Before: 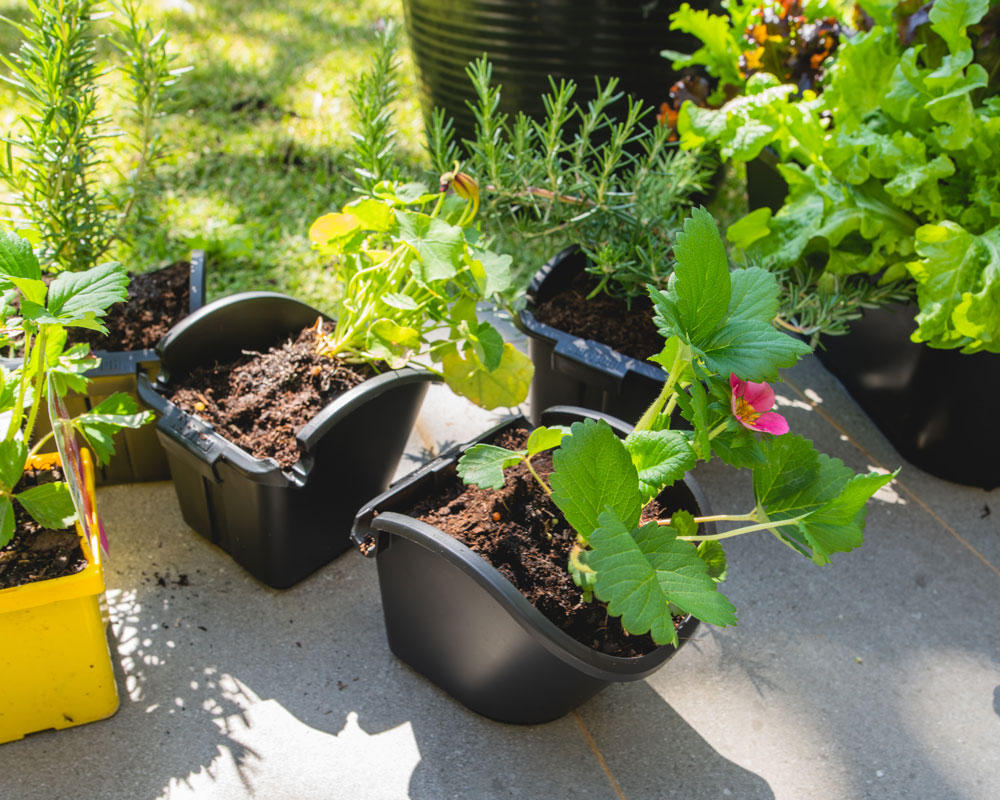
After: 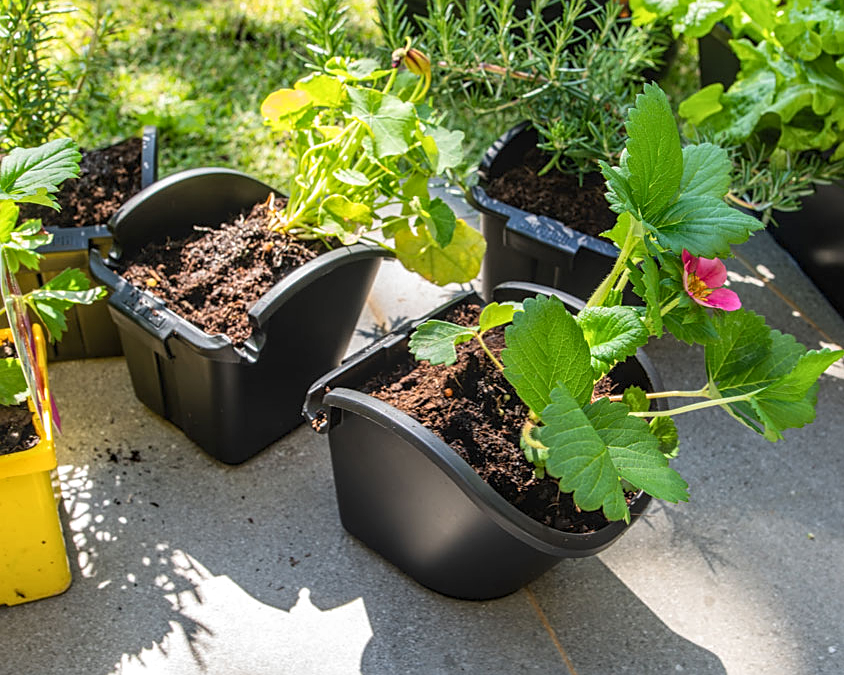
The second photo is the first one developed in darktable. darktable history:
crop and rotate: left 4.842%, top 15.51%, right 10.668%
sharpen: on, module defaults
local contrast: detail 130%
